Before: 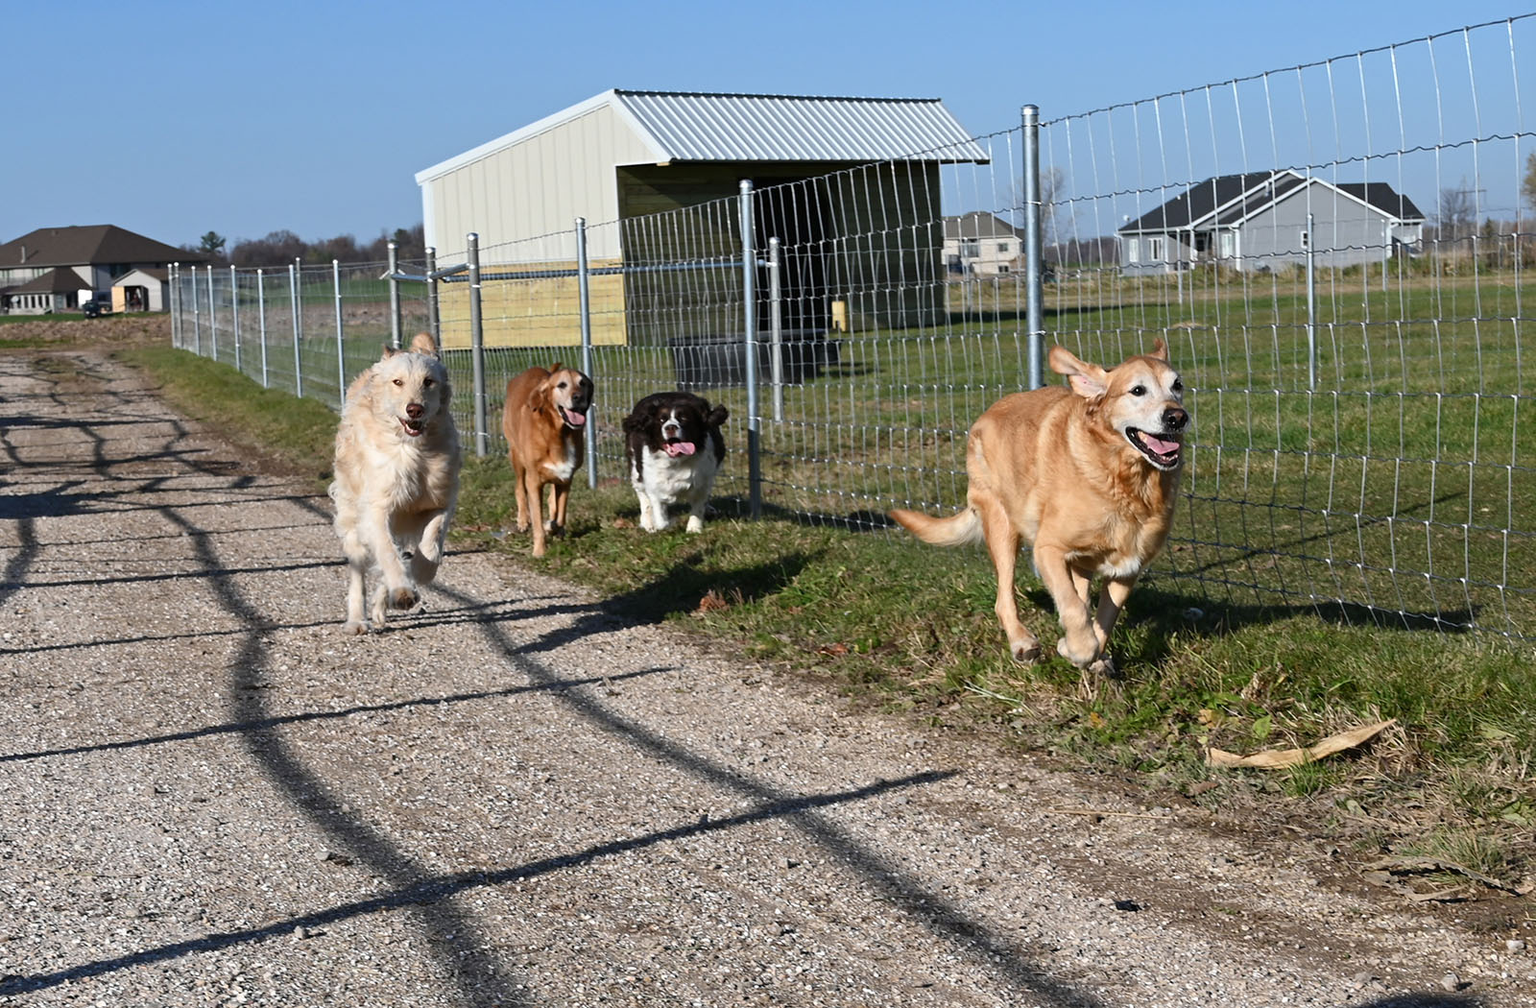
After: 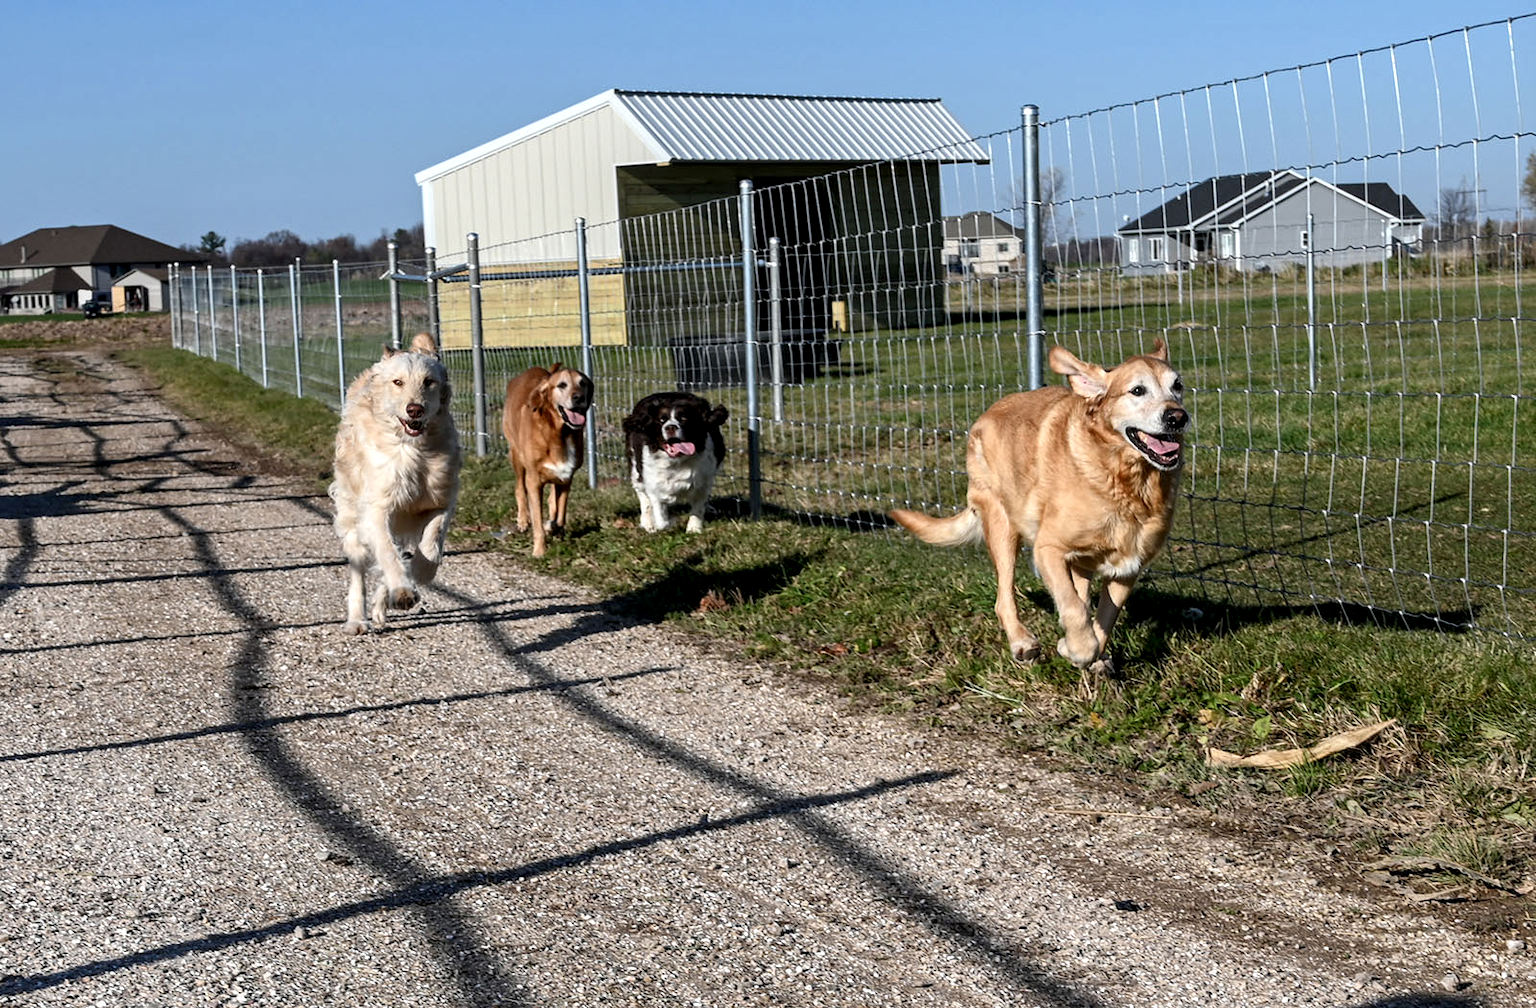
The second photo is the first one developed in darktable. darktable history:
local contrast: highlights 58%, detail 145%
